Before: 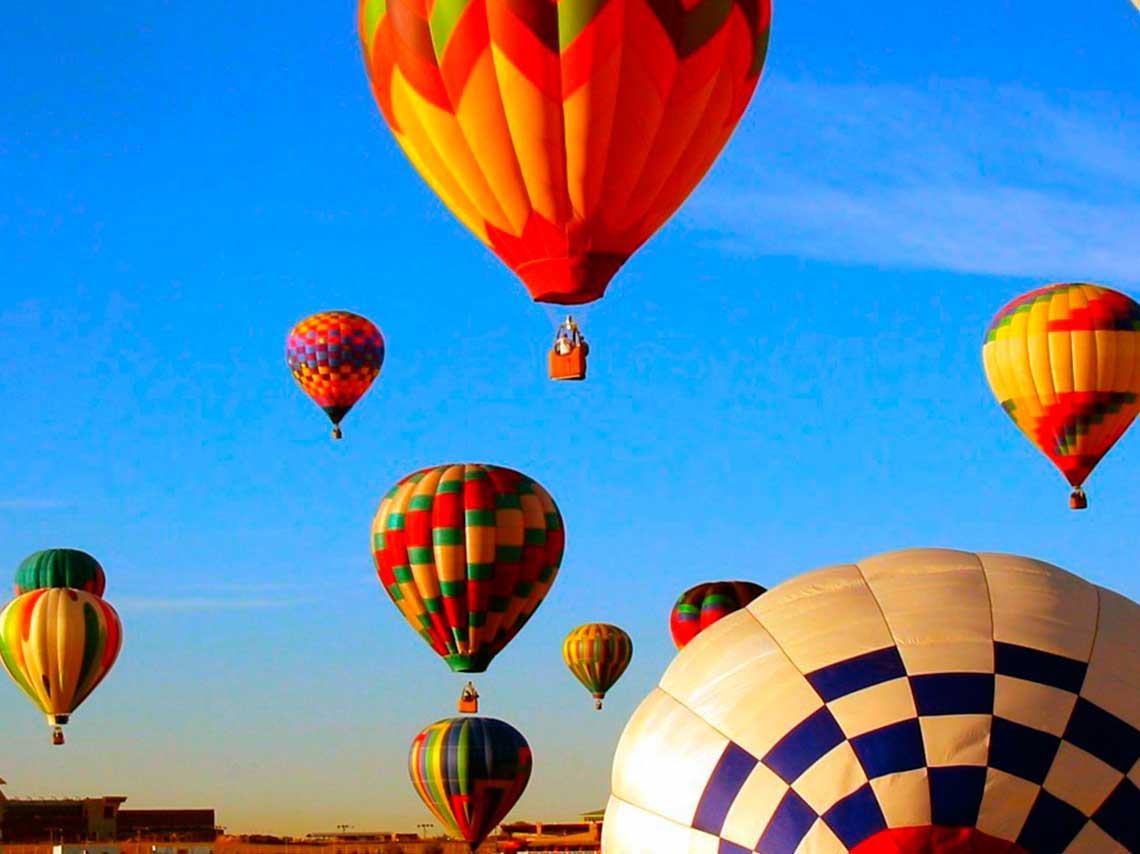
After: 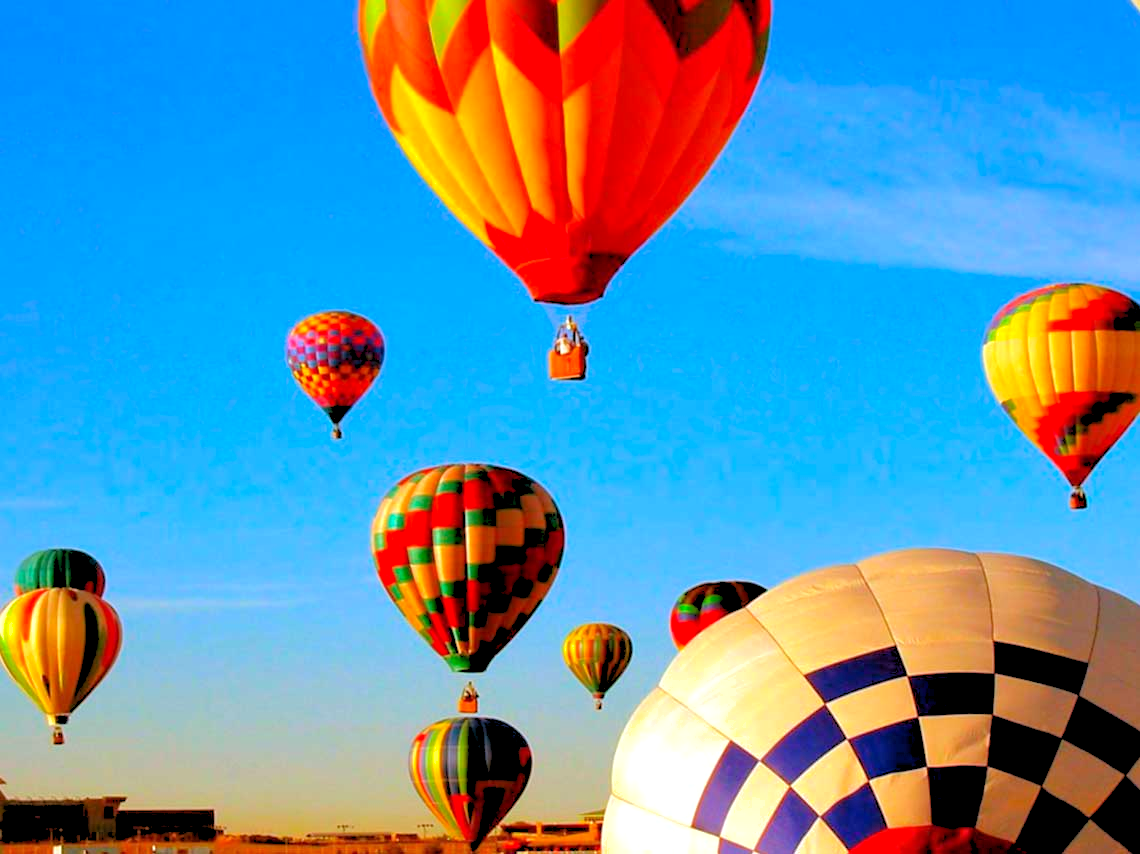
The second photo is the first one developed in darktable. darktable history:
rgb levels: preserve colors sum RGB, levels [[0.038, 0.433, 0.934], [0, 0.5, 1], [0, 0.5, 1]]
shadows and highlights: shadows 10, white point adjustment 1, highlights -40
exposure: black level correction 0.001, exposure 0.5 EV, compensate exposure bias true, compensate highlight preservation false
white balance: red 1, blue 1
